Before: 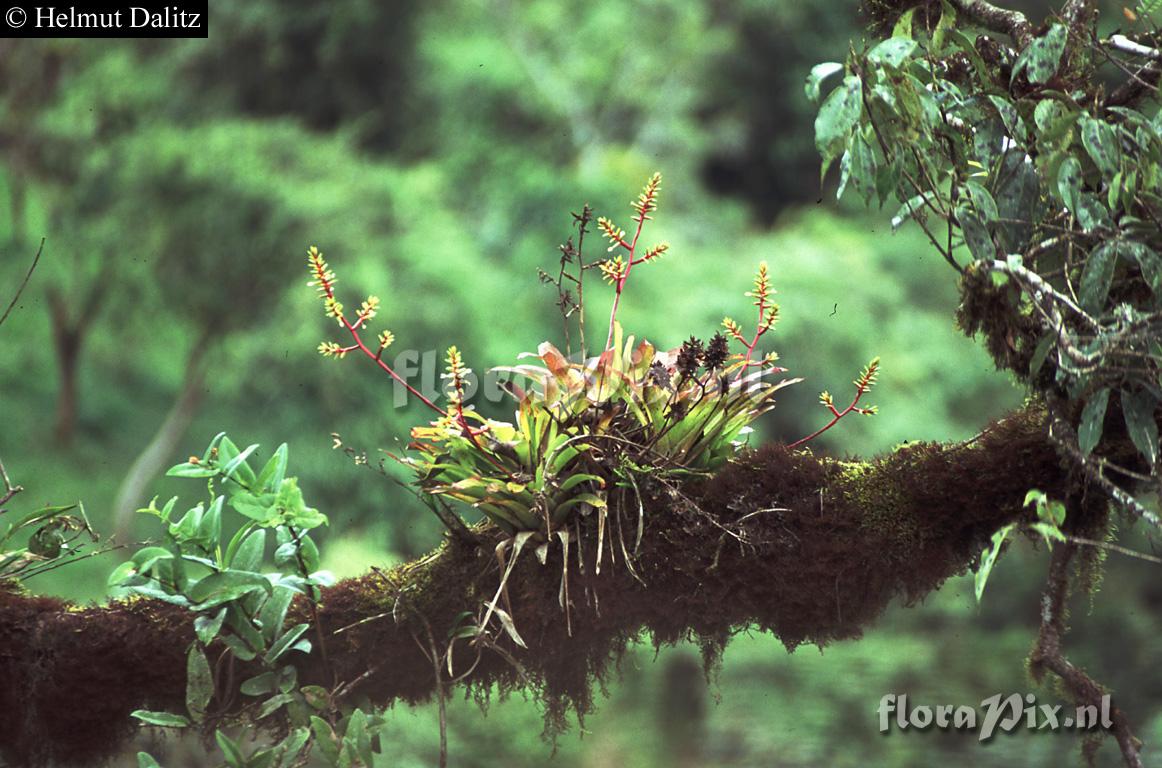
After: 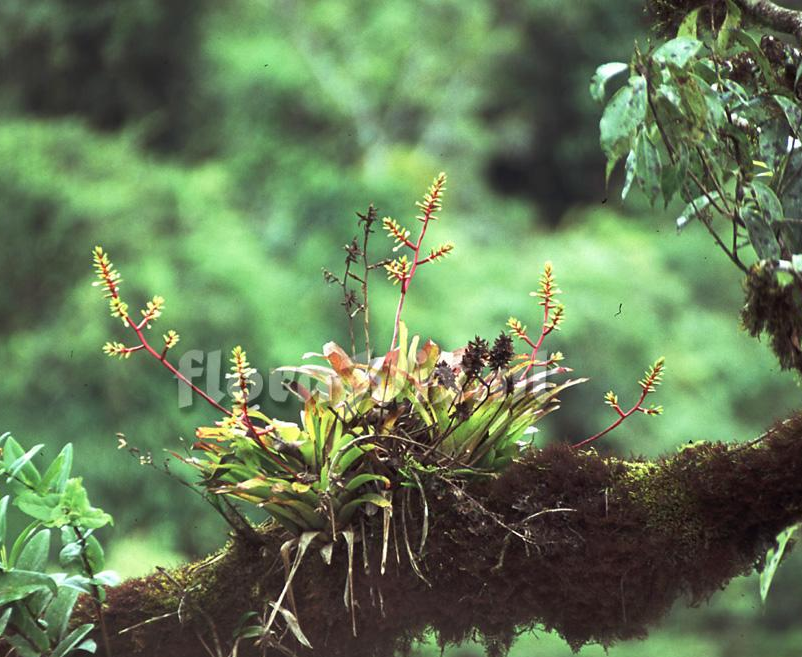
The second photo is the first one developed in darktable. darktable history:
crop: left 18.556%, right 12.369%, bottom 14.421%
